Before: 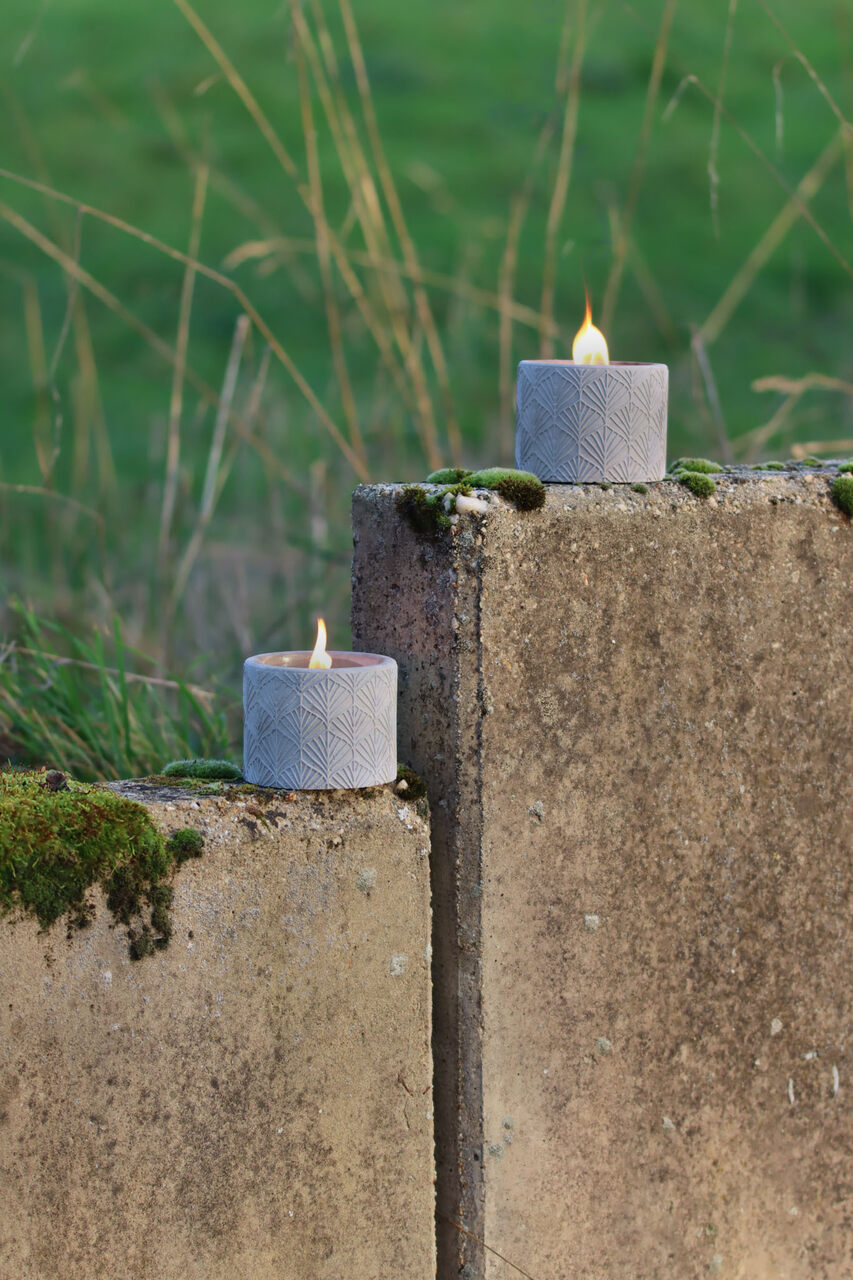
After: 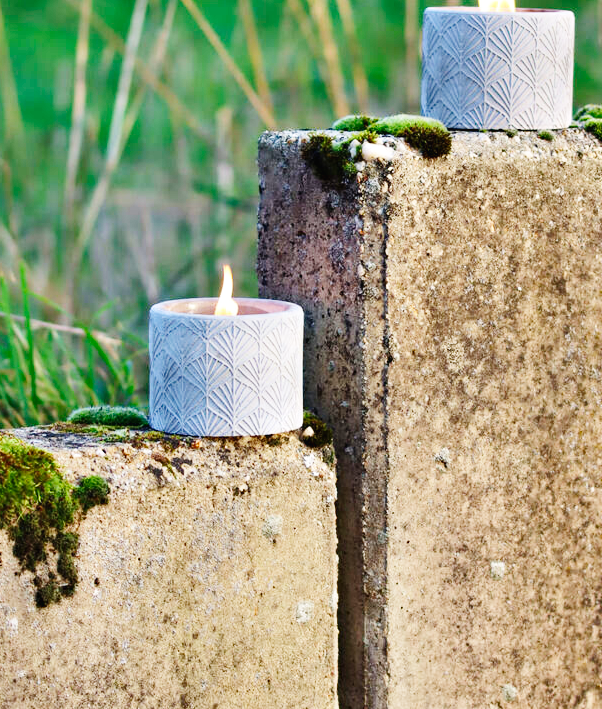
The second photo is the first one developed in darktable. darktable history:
haze removal: compatibility mode true
crop: left 11.068%, top 27.604%, right 18.291%, bottom 16.944%
shadows and highlights: white point adjustment 0.937, soften with gaussian
base curve: curves: ch0 [(0, 0.003) (0.001, 0.002) (0.006, 0.004) (0.02, 0.022) (0.048, 0.086) (0.094, 0.234) (0.162, 0.431) (0.258, 0.629) (0.385, 0.8) (0.548, 0.918) (0.751, 0.988) (1, 1)], preserve colors none
